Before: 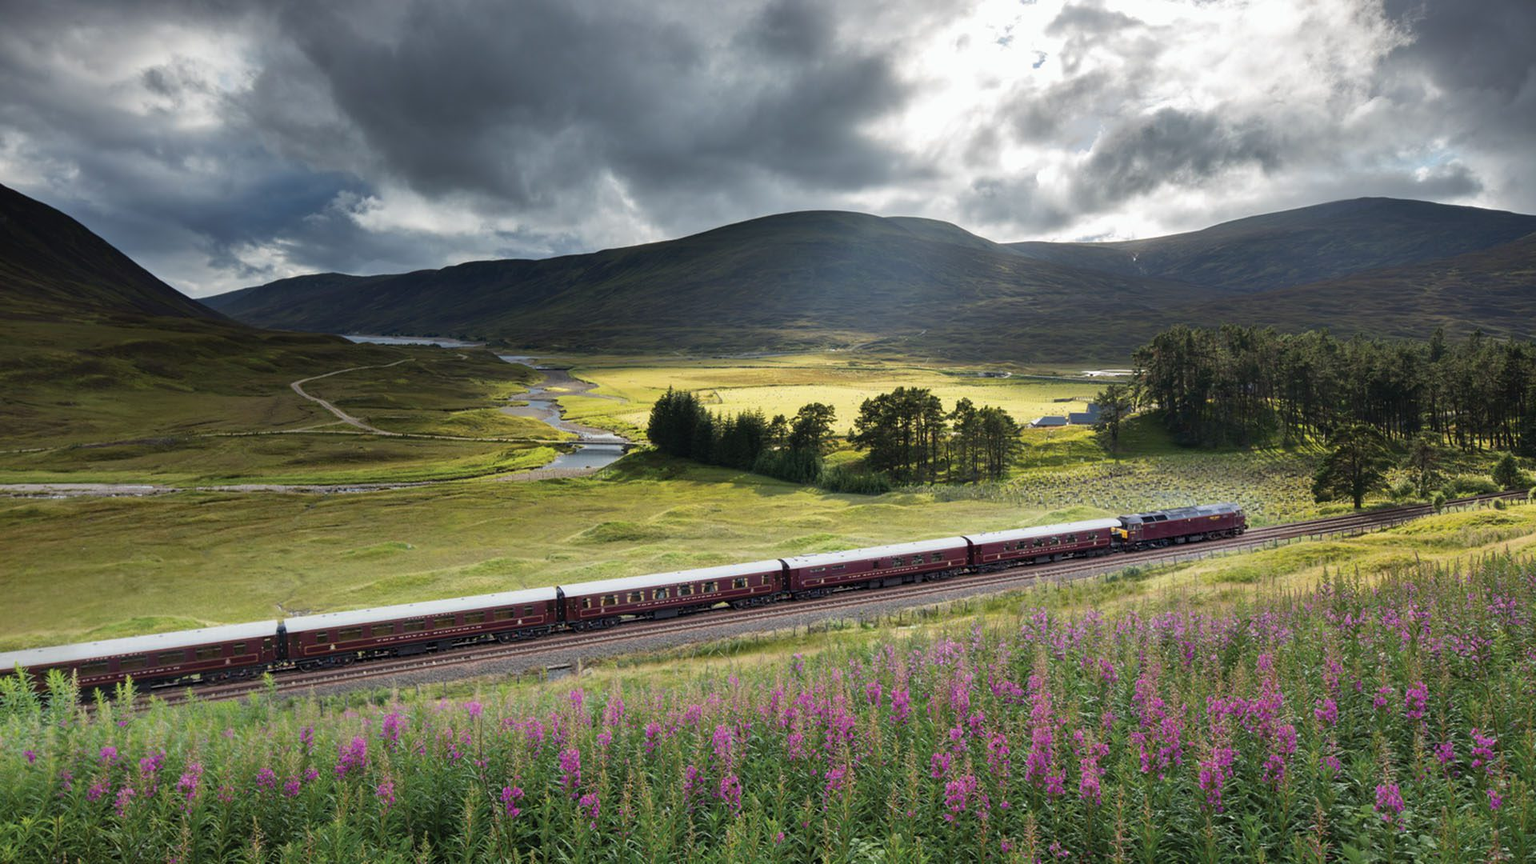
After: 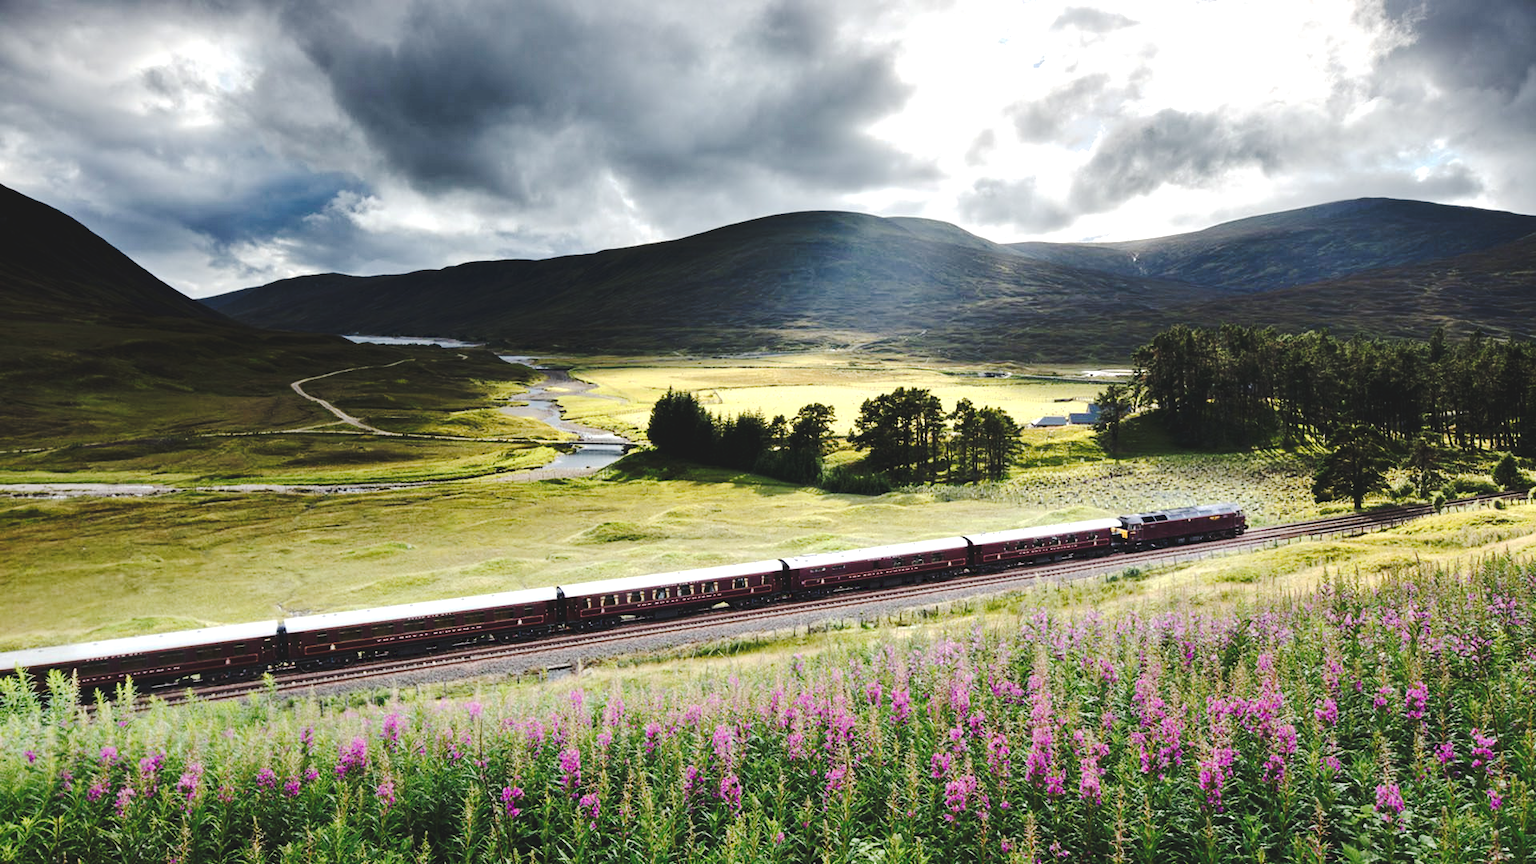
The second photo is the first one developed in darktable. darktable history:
tone curve: curves: ch0 [(0, 0) (0.003, 0.096) (0.011, 0.097) (0.025, 0.096) (0.044, 0.099) (0.069, 0.109) (0.1, 0.129) (0.136, 0.149) (0.177, 0.176) (0.224, 0.22) (0.277, 0.288) (0.335, 0.385) (0.399, 0.49) (0.468, 0.581) (0.543, 0.661) (0.623, 0.729) (0.709, 0.79) (0.801, 0.849) (0.898, 0.912) (1, 1)], preserve colors none
tone equalizer: -8 EV -0.75 EV, -7 EV -0.7 EV, -6 EV -0.6 EV, -5 EV -0.4 EV, -3 EV 0.4 EV, -2 EV 0.6 EV, -1 EV 0.7 EV, +0 EV 0.75 EV, edges refinement/feathering 500, mask exposure compensation -1.57 EV, preserve details no
